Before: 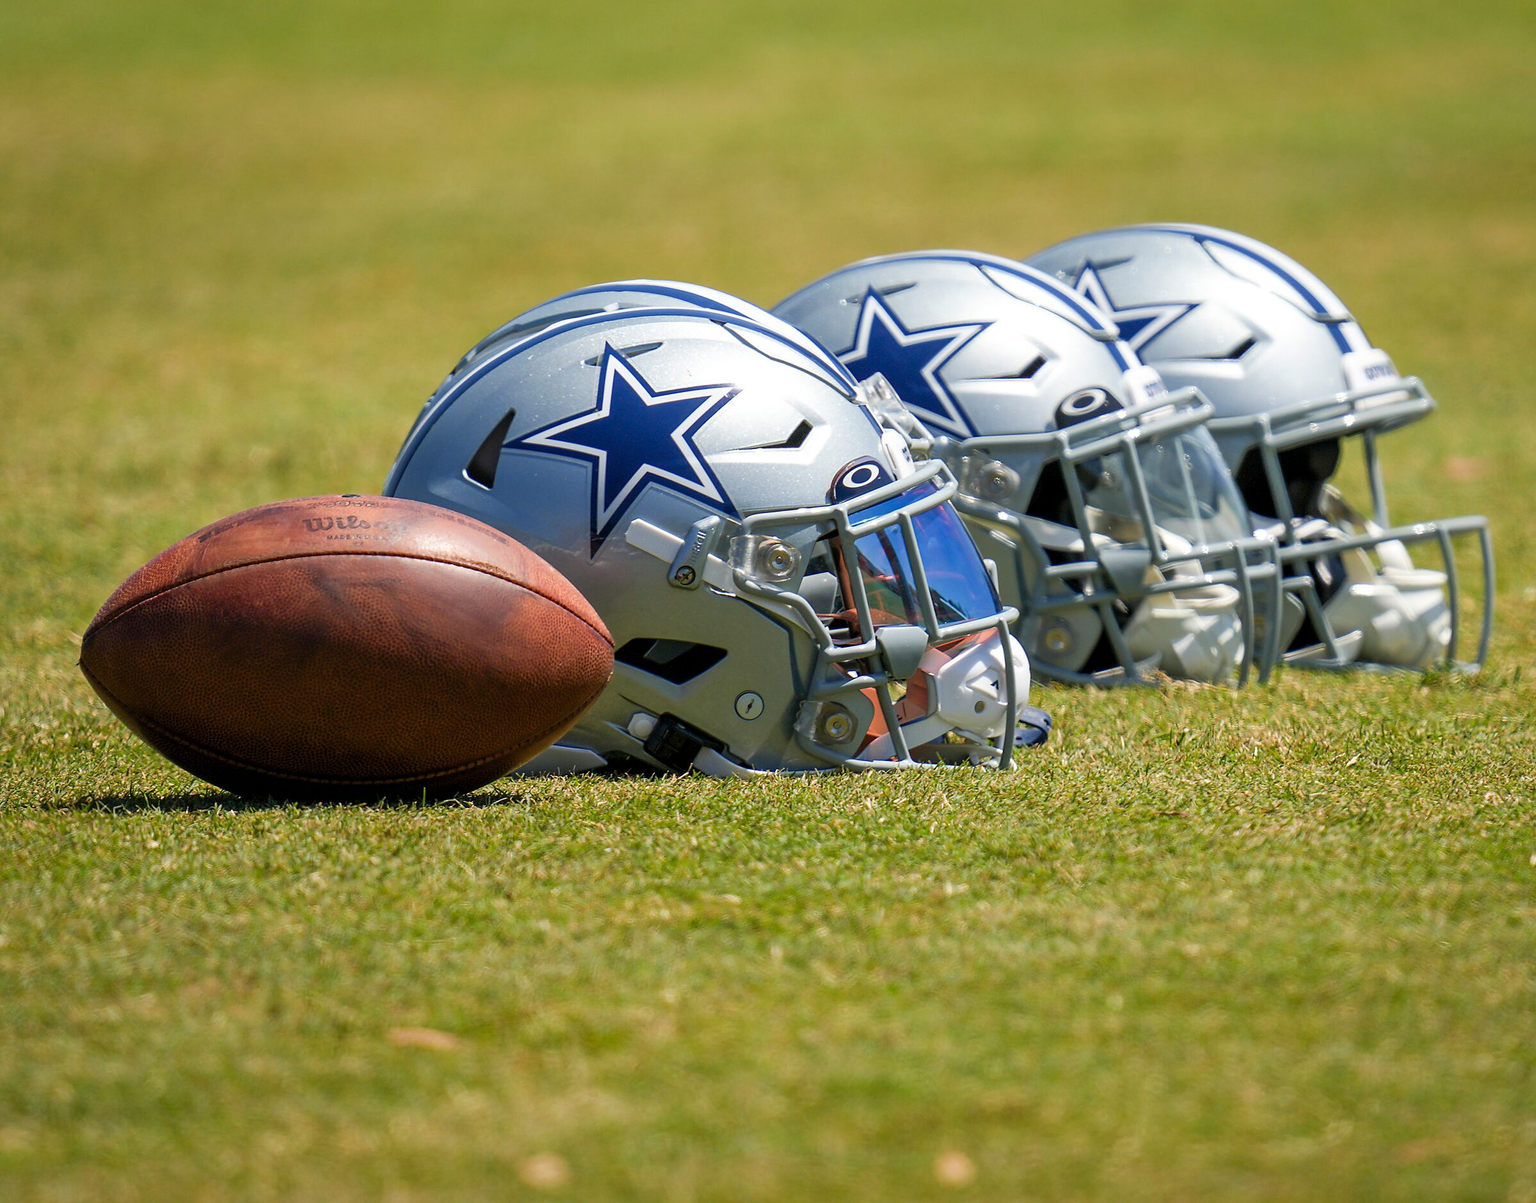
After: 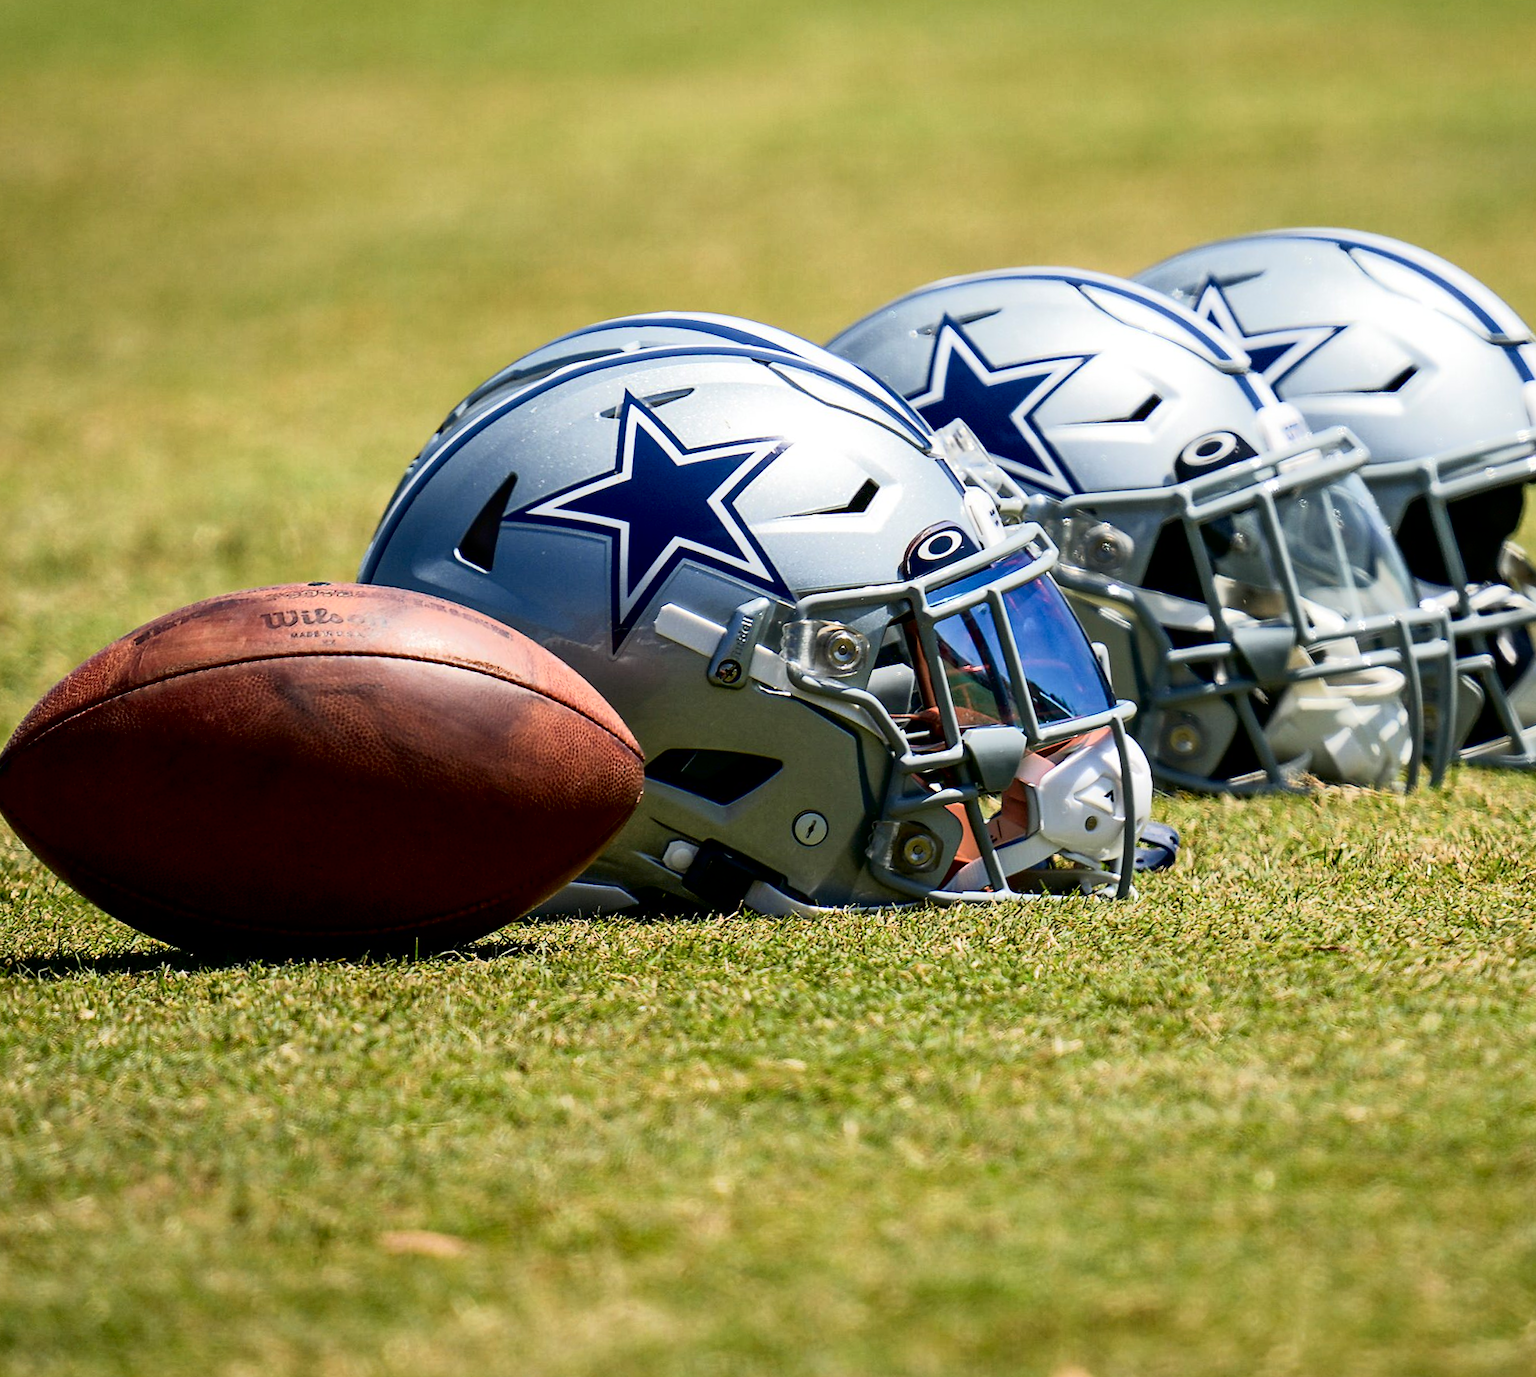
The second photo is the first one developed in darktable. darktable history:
crop and rotate: angle 1.34°, left 4.382%, top 0.861%, right 11.164%, bottom 2.475%
tone curve: curves: ch0 [(0, 0) (0.003, 0.001) (0.011, 0.001) (0.025, 0.001) (0.044, 0.001) (0.069, 0.003) (0.1, 0.007) (0.136, 0.013) (0.177, 0.032) (0.224, 0.083) (0.277, 0.157) (0.335, 0.237) (0.399, 0.334) (0.468, 0.446) (0.543, 0.562) (0.623, 0.683) (0.709, 0.801) (0.801, 0.869) (0.898, 0.918) (1, 1)], color space Lab, independent channels, preserve colors none
